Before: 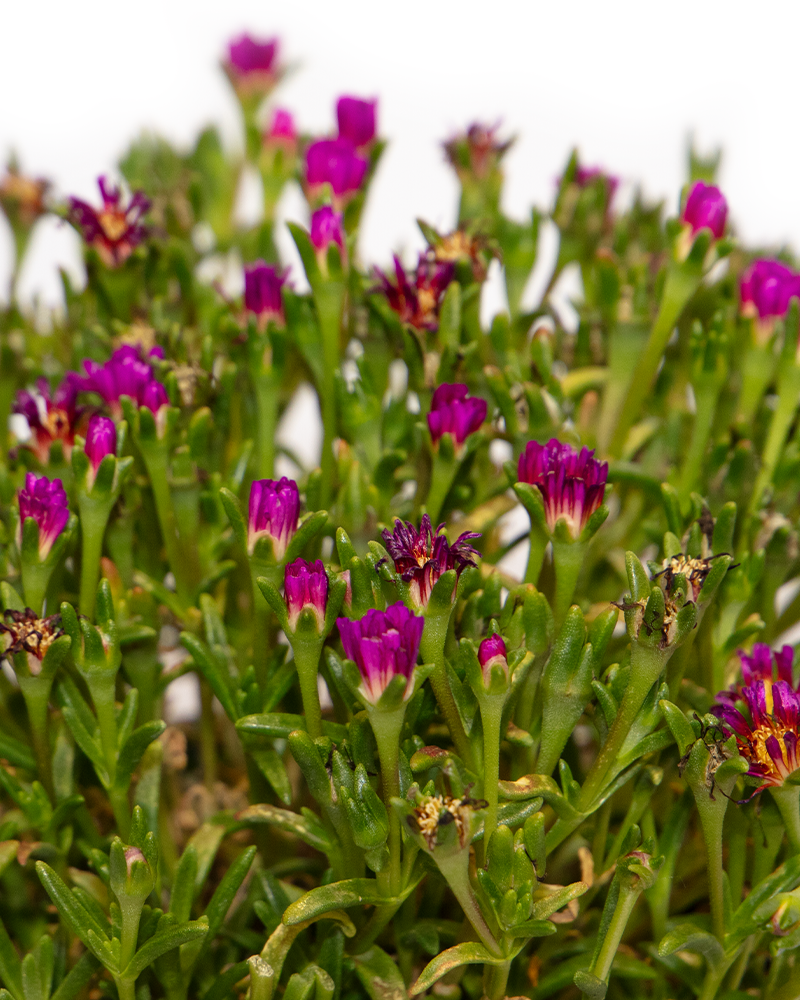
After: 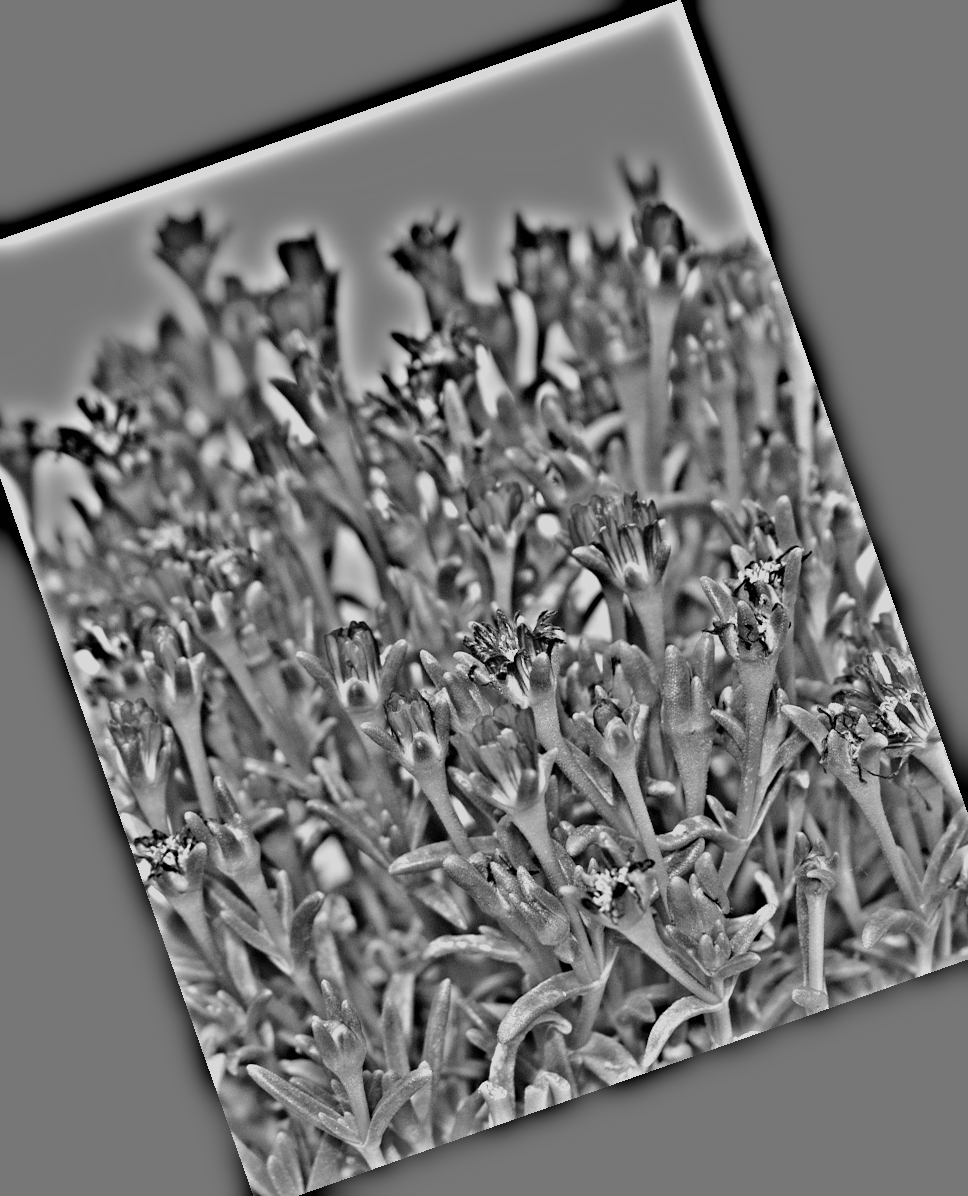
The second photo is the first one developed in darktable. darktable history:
highpass: on, module defaults
filmic rgb: hardness 4.17, contrast 0.921
crop and rotate: angle 19.43°, left 6.812%, right 4.125%, bottom 1.087%
shadows and highlights: shadows 4.1, highlights -17.6, soften with gaussian
